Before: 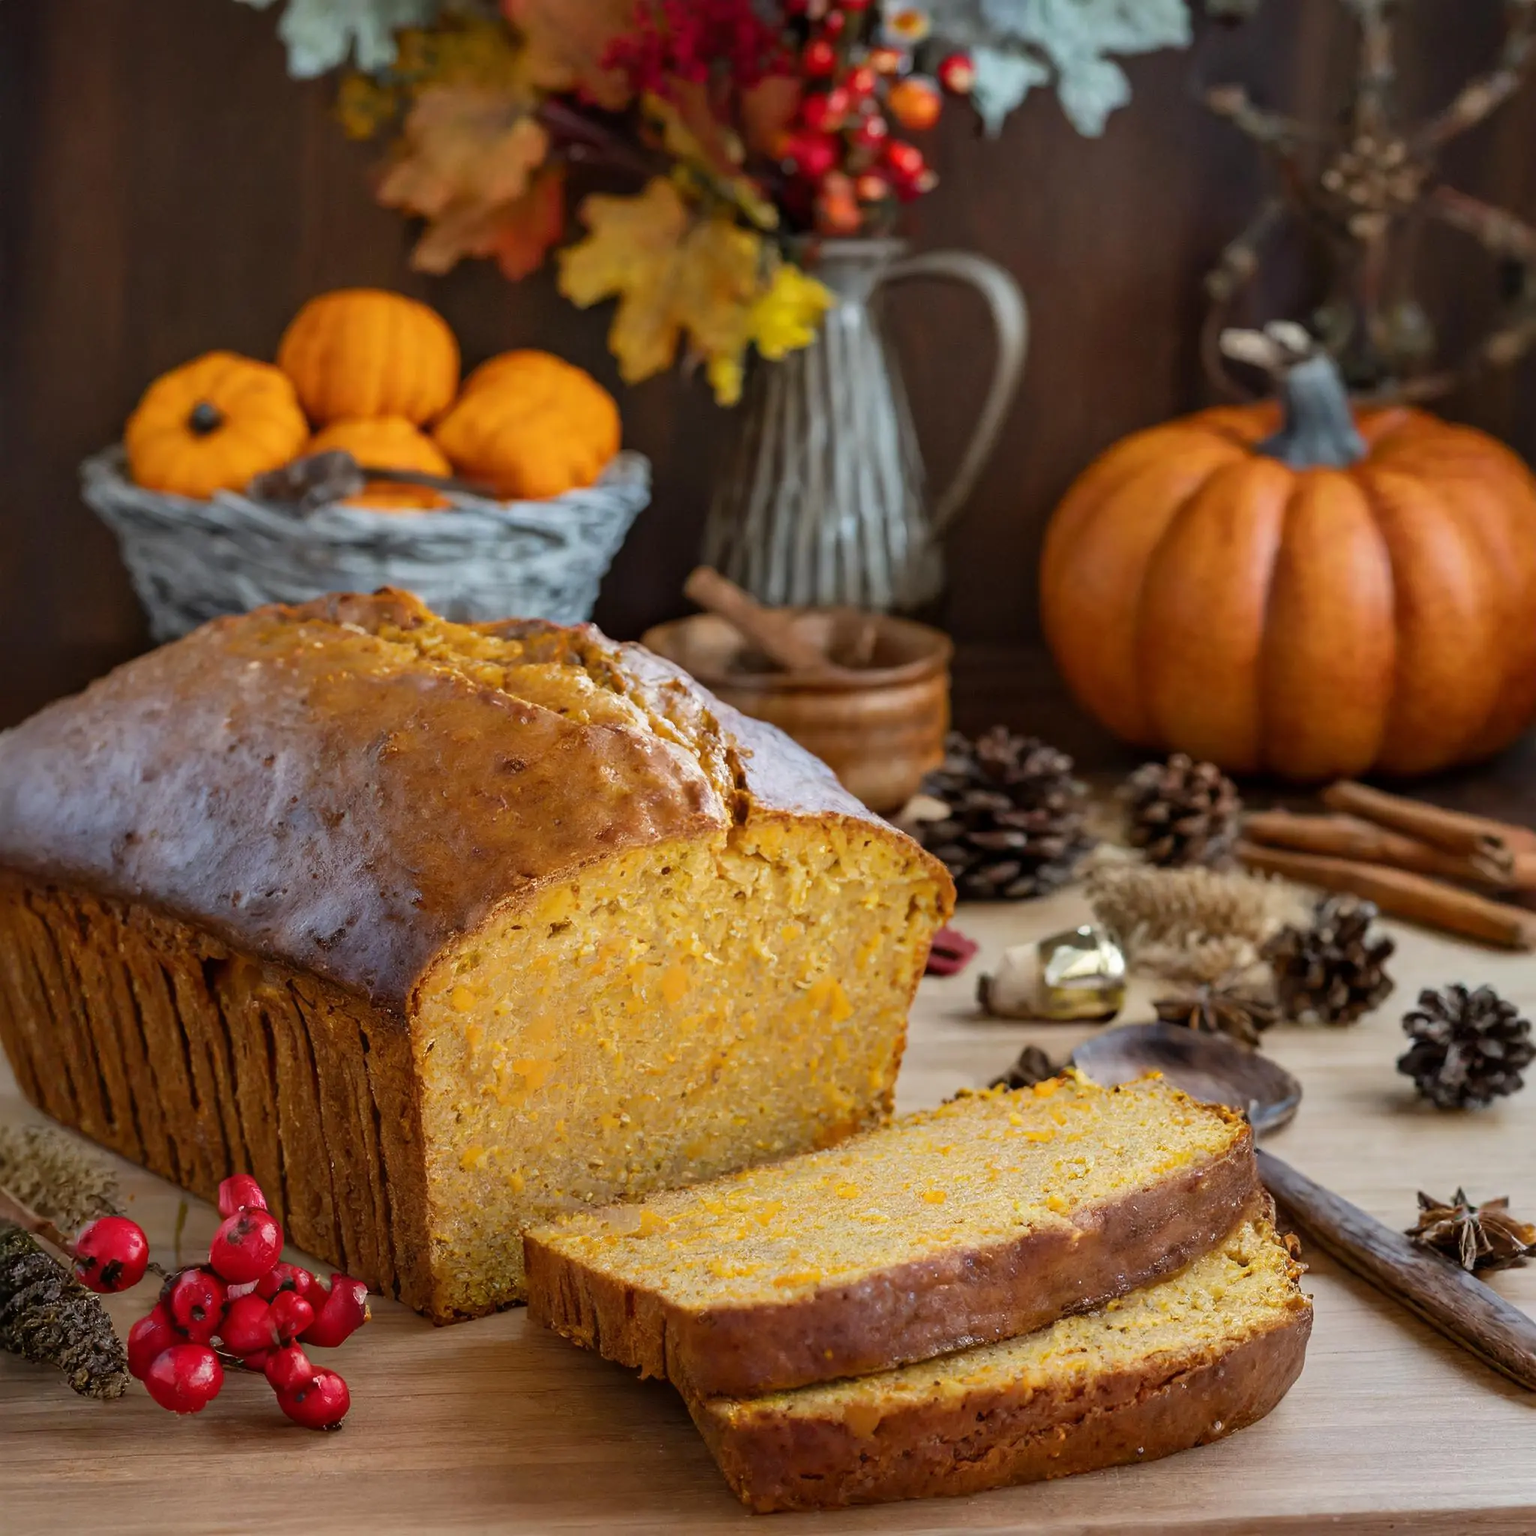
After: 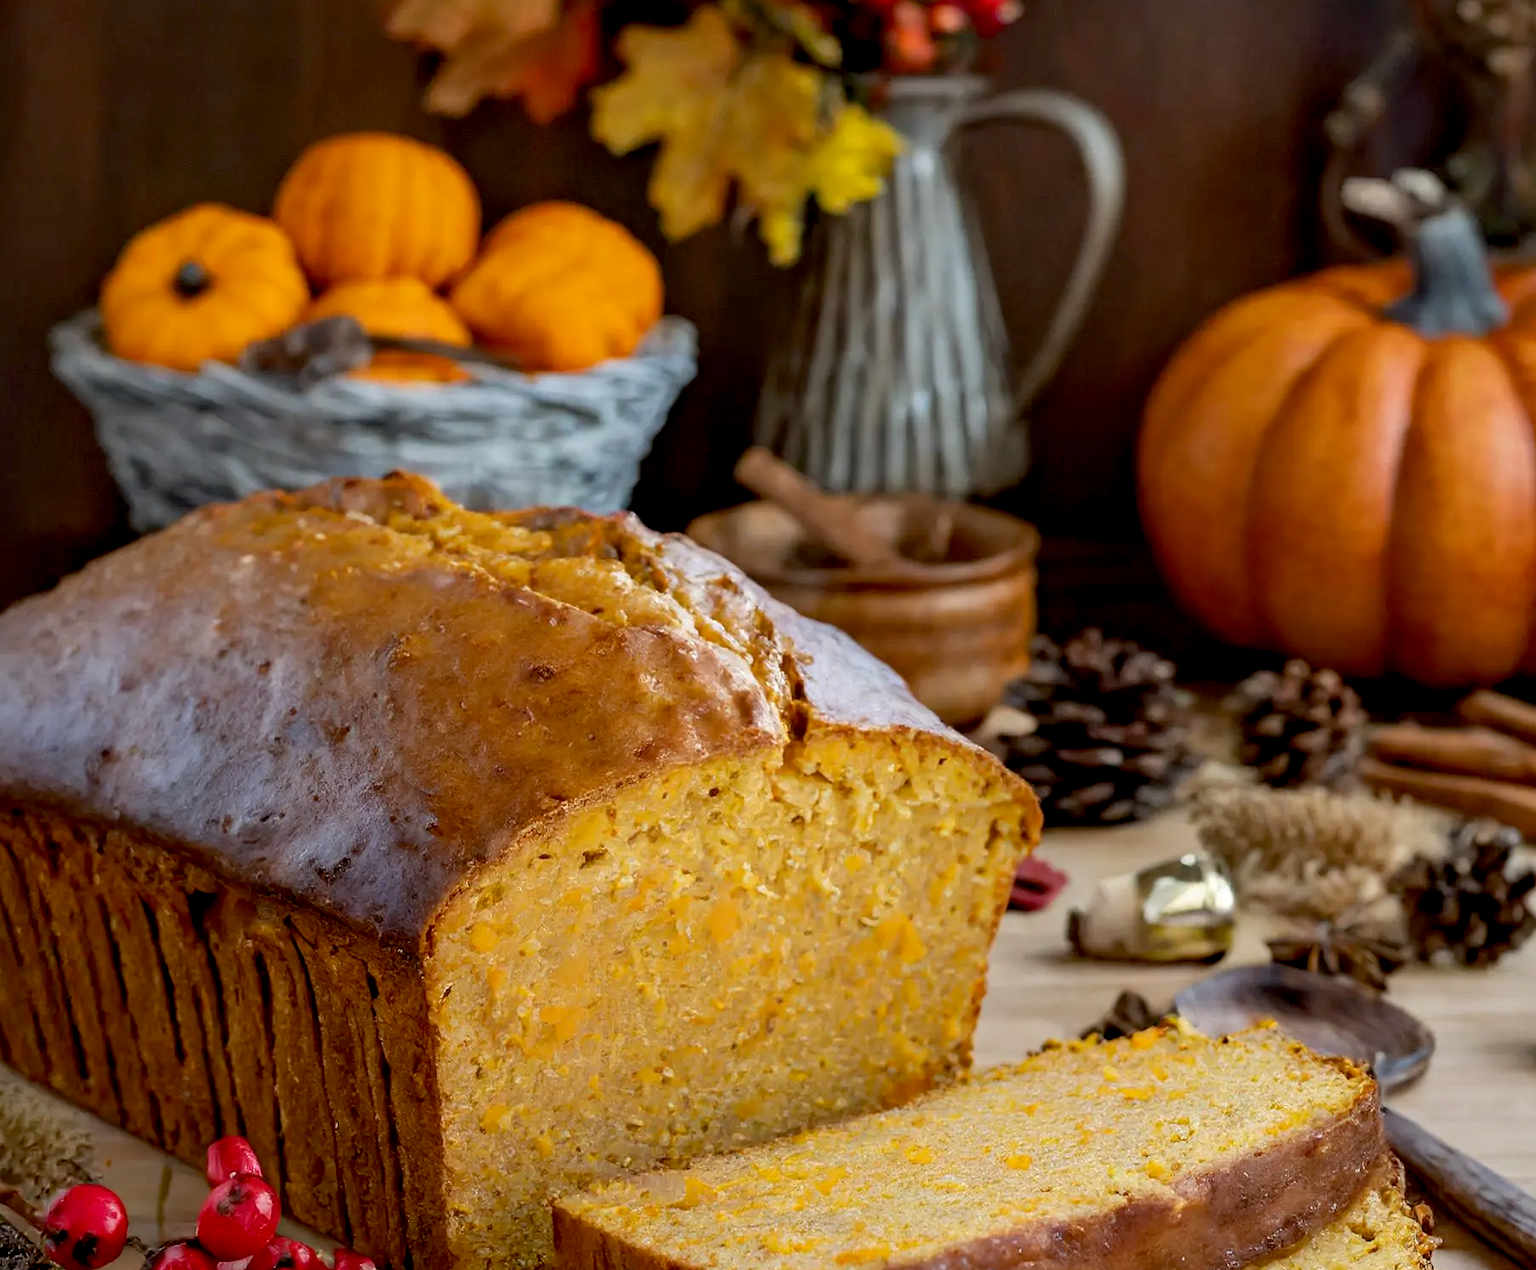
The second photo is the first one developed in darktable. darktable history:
exposure: black level correction 0.01, exposure 0.007 EV, compensate exposure bias true, compensate highlight preservation false
crop and rotate: left 2.386%, top 11.221%, right 9.339%, bottom 15.746%
